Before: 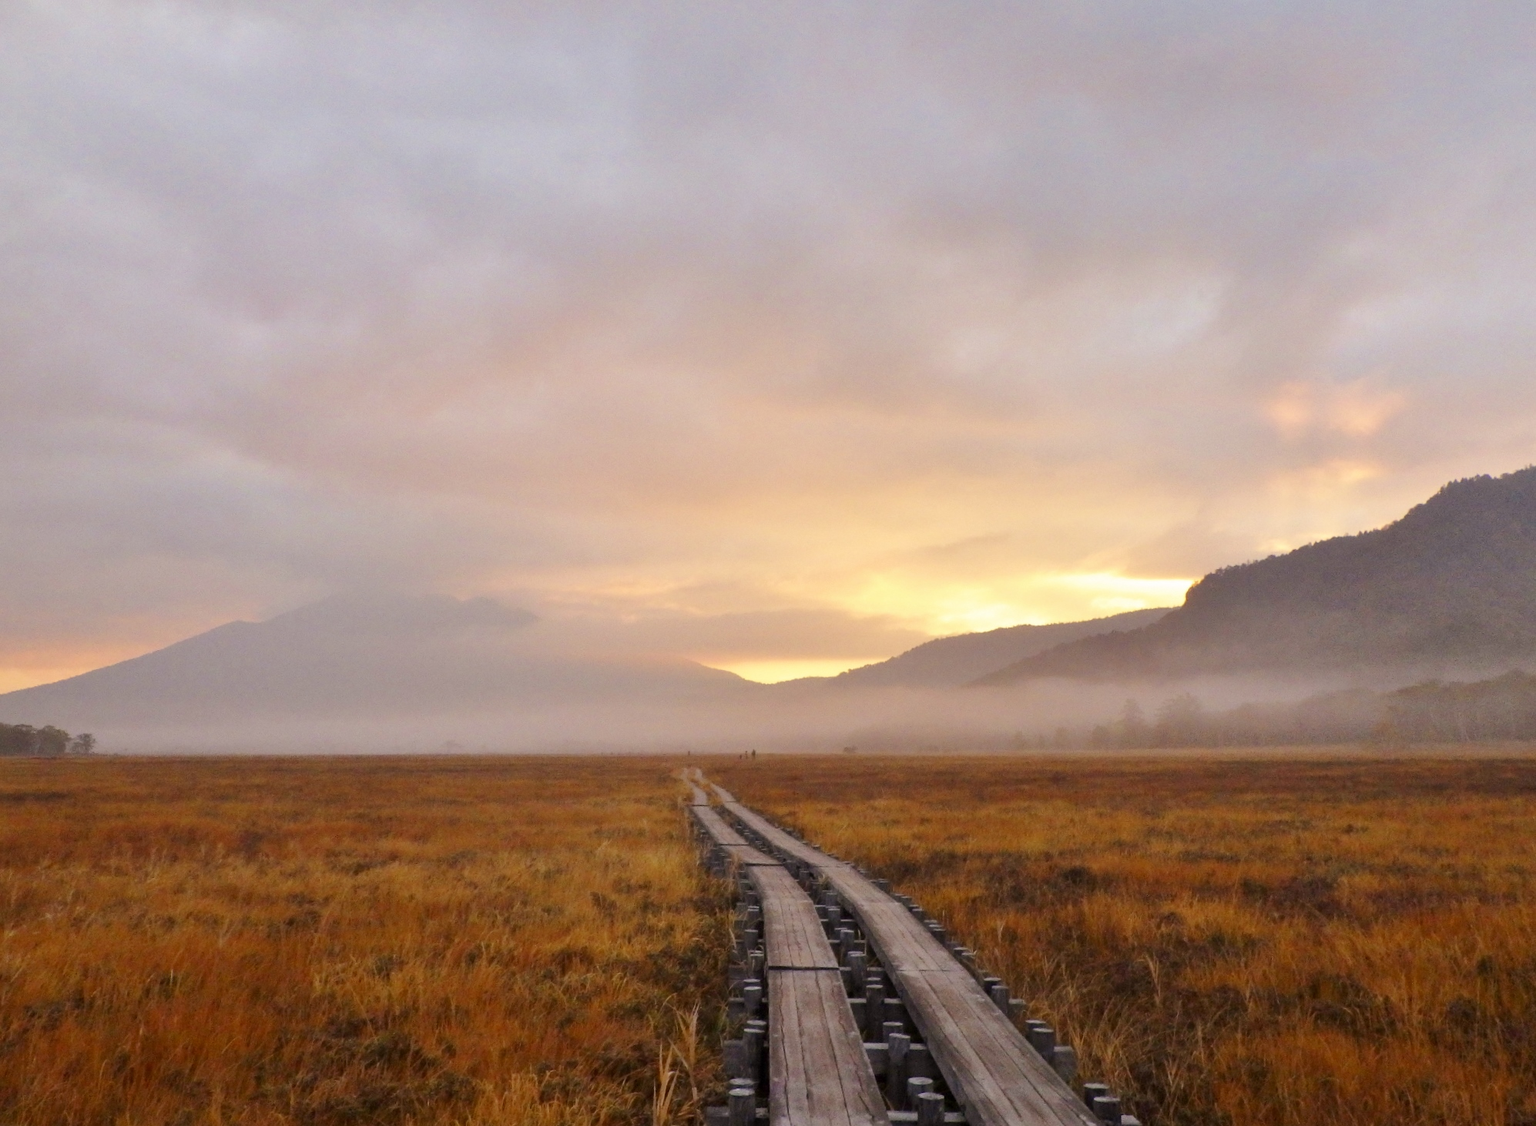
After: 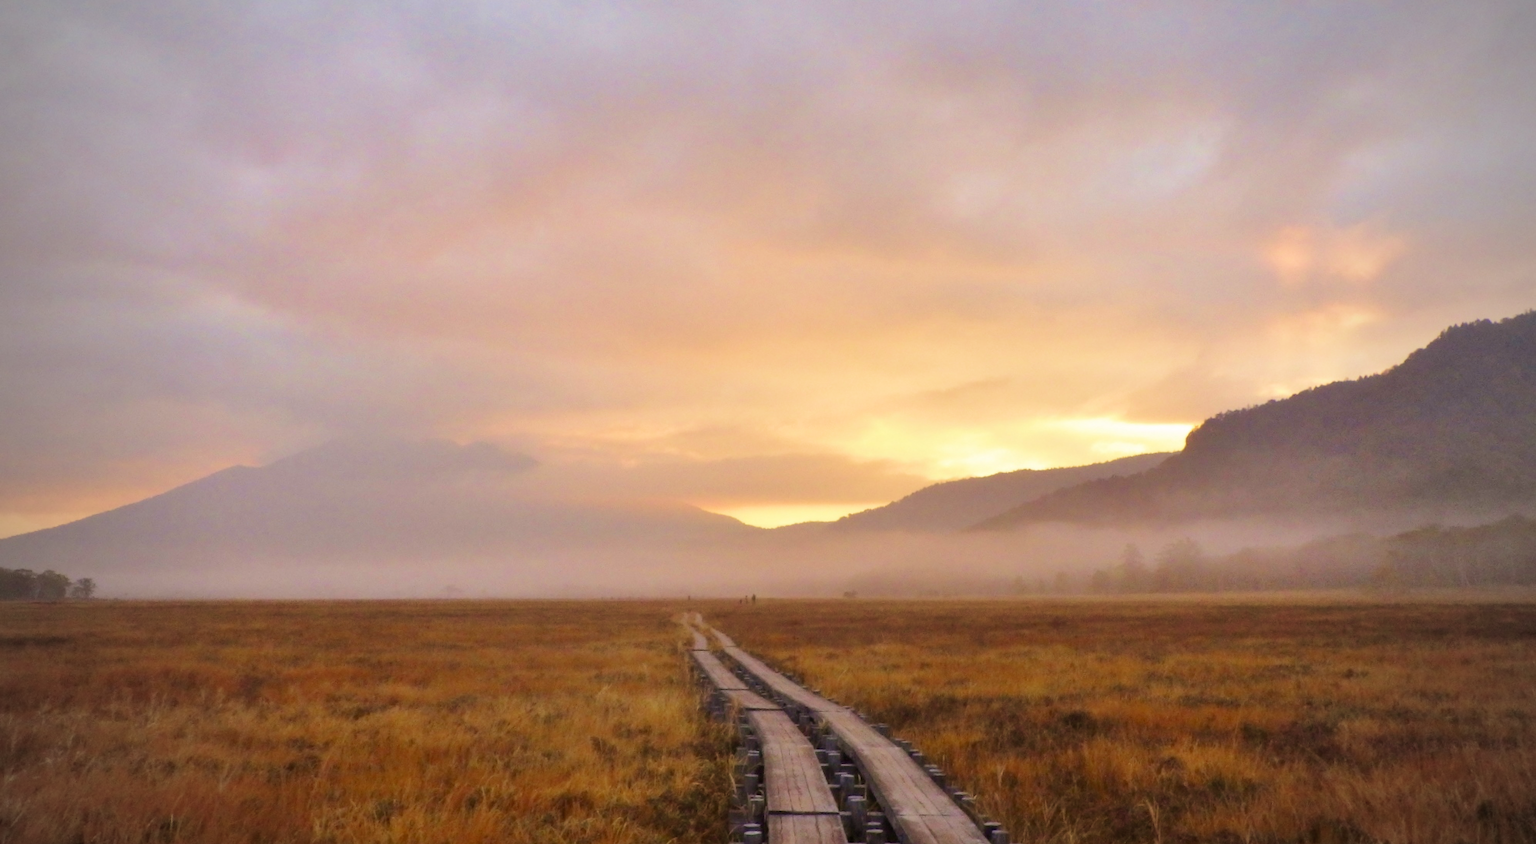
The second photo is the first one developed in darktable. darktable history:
contrast equalizer: y [[0.5 ×4, 0.467, 0.376], [0.5 ×6], [0.5 ×6], [0 ×6], [0 ×6]]
vignetting: fall-off start 71.74%
velvia: strength 45%
crop: top 13.819%, bottom 11.169%
